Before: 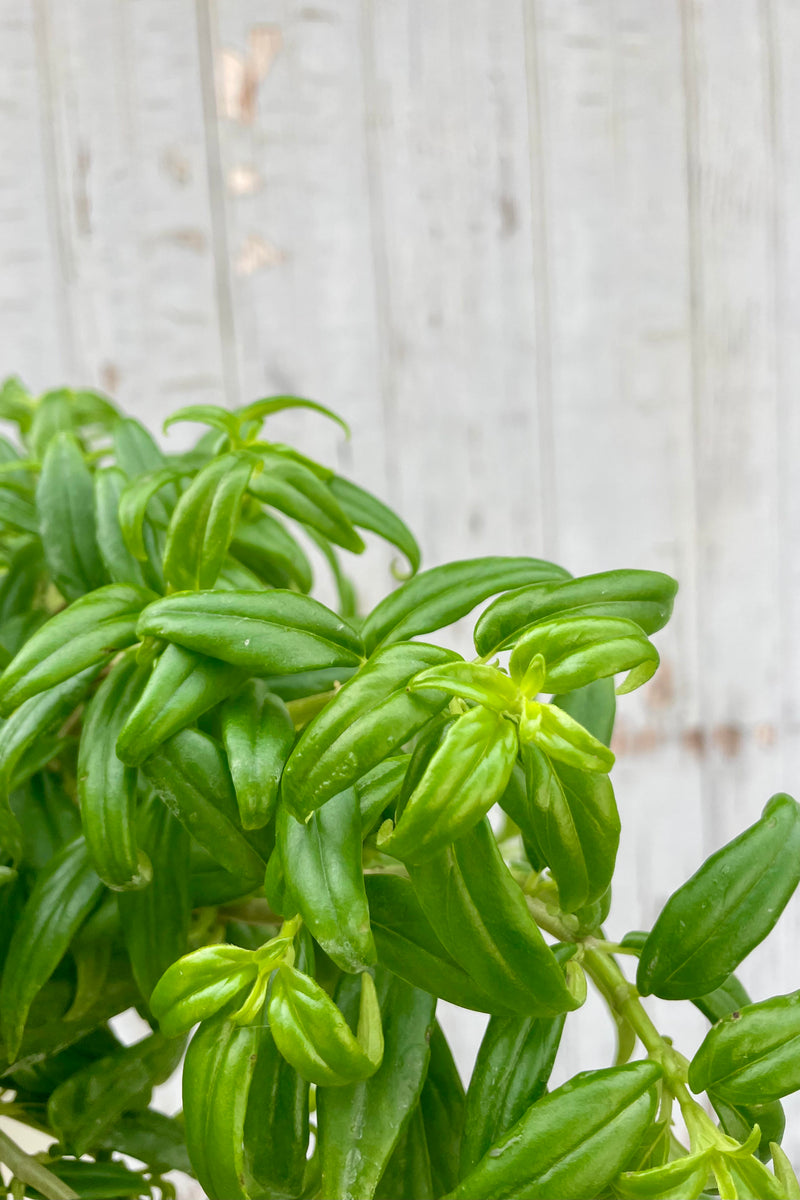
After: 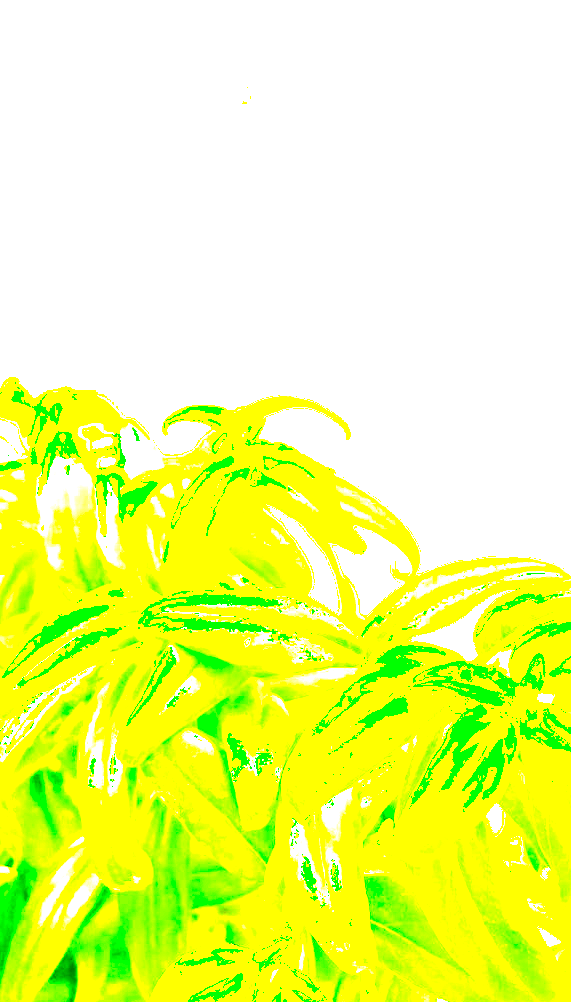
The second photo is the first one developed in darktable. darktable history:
crop: right 28.595%, bottom 16.451%
color balance rgb: shadows lift › luminance 0.96%, shadows lift › chroma 0.485%, shadows lift › hue 18°, global offset › luminance 0.47%, global offset › hue 59.15°, perceptual saturation grading › global saturation 20%, perceptual saturation grading › highlights -25.517%, perceptual saturation grading › shadows 49.799%, perceptual brilliance grading › global brilliance 34.58%, perceptual brilliance grading › highlights 50.405%, perceptual brilliance grading › mid-tones 59.697%, perceptual brilliance grading › shadows 34.345%
velvia: on, module defaults
contrast brightness saturation: contrast 0.161, saturation 0.322
haze removal: compatibility mode true, adaptive false
color correction: highlights a* -2.93, highlights b* -2.46, shadows a* 2.19, shadows b* 3.04
exposure: exposure 2 EV, compensate highlight preservation false
